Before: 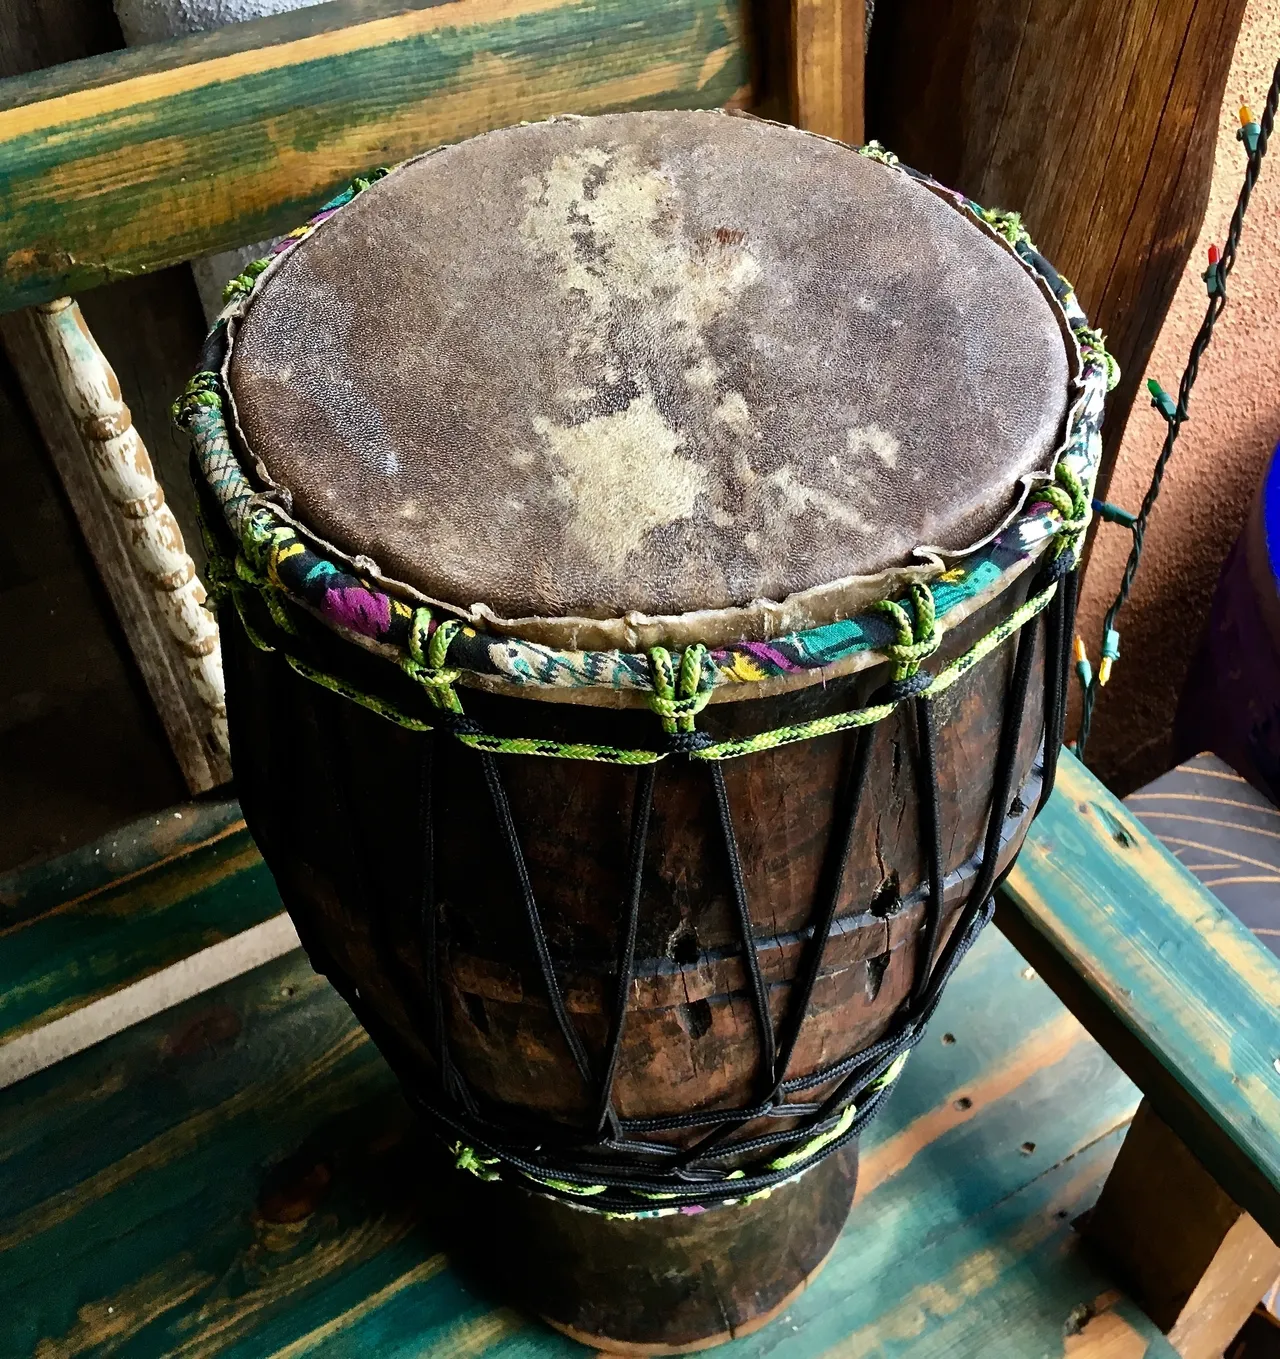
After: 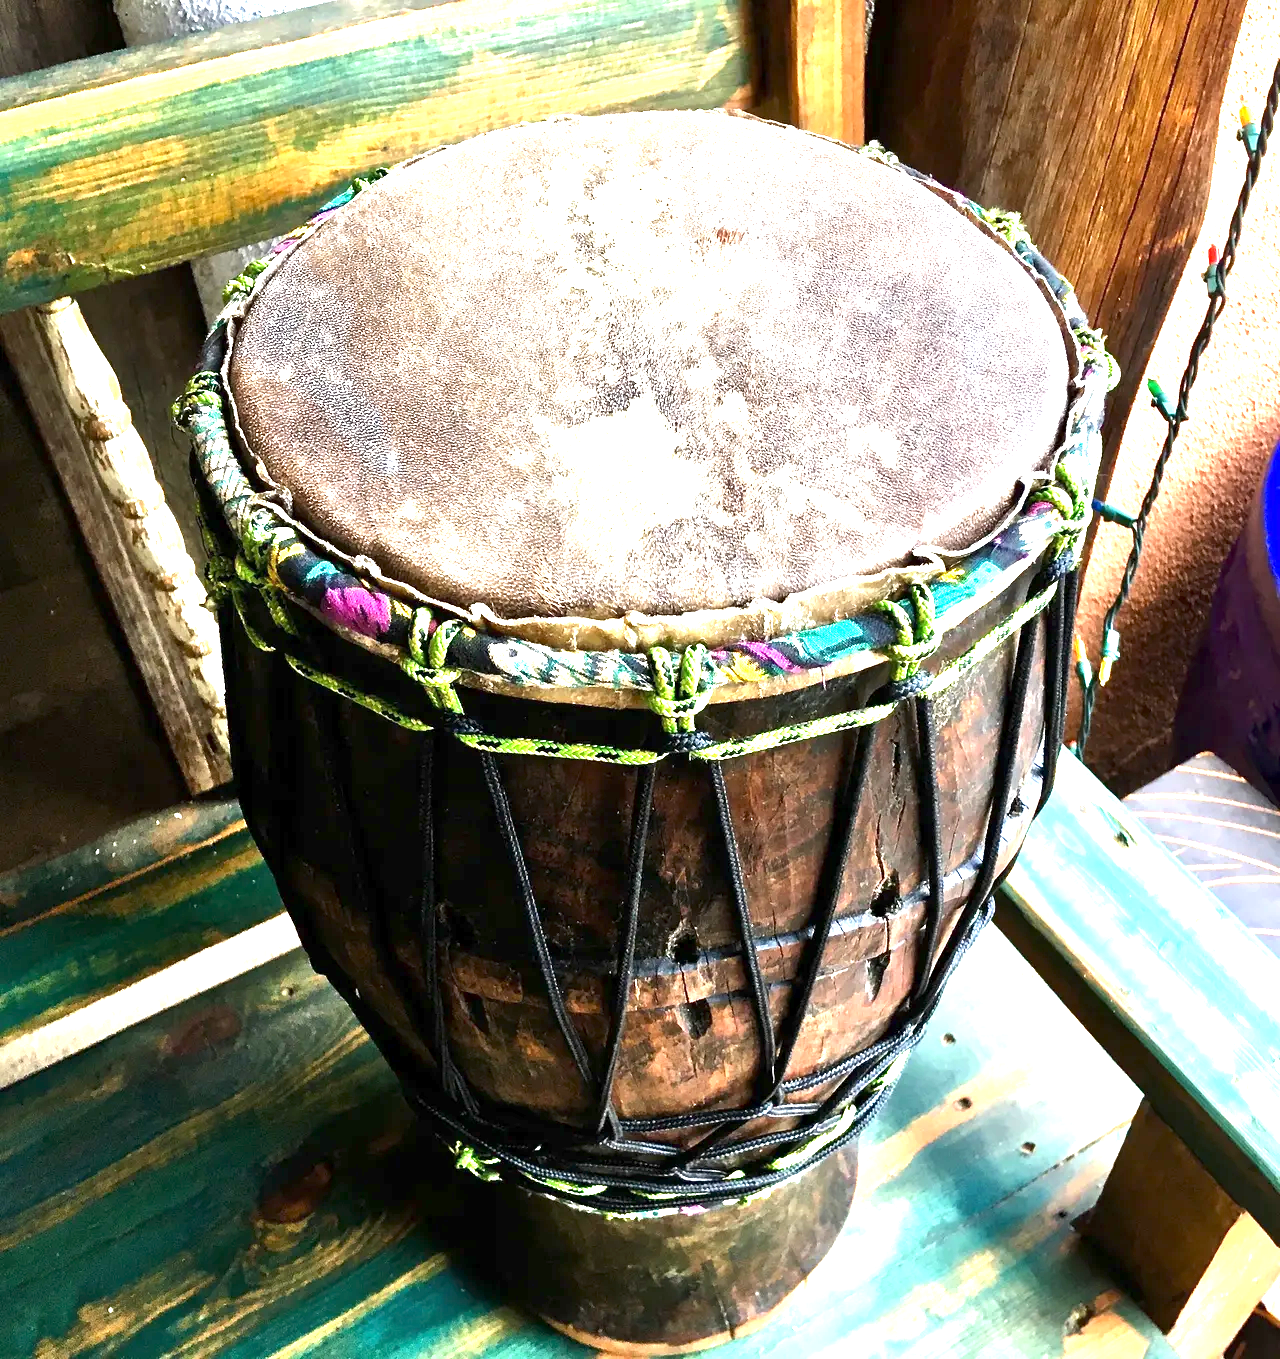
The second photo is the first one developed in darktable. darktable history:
exposure: exposure 2.022 EV, compensate highlight preservation false
